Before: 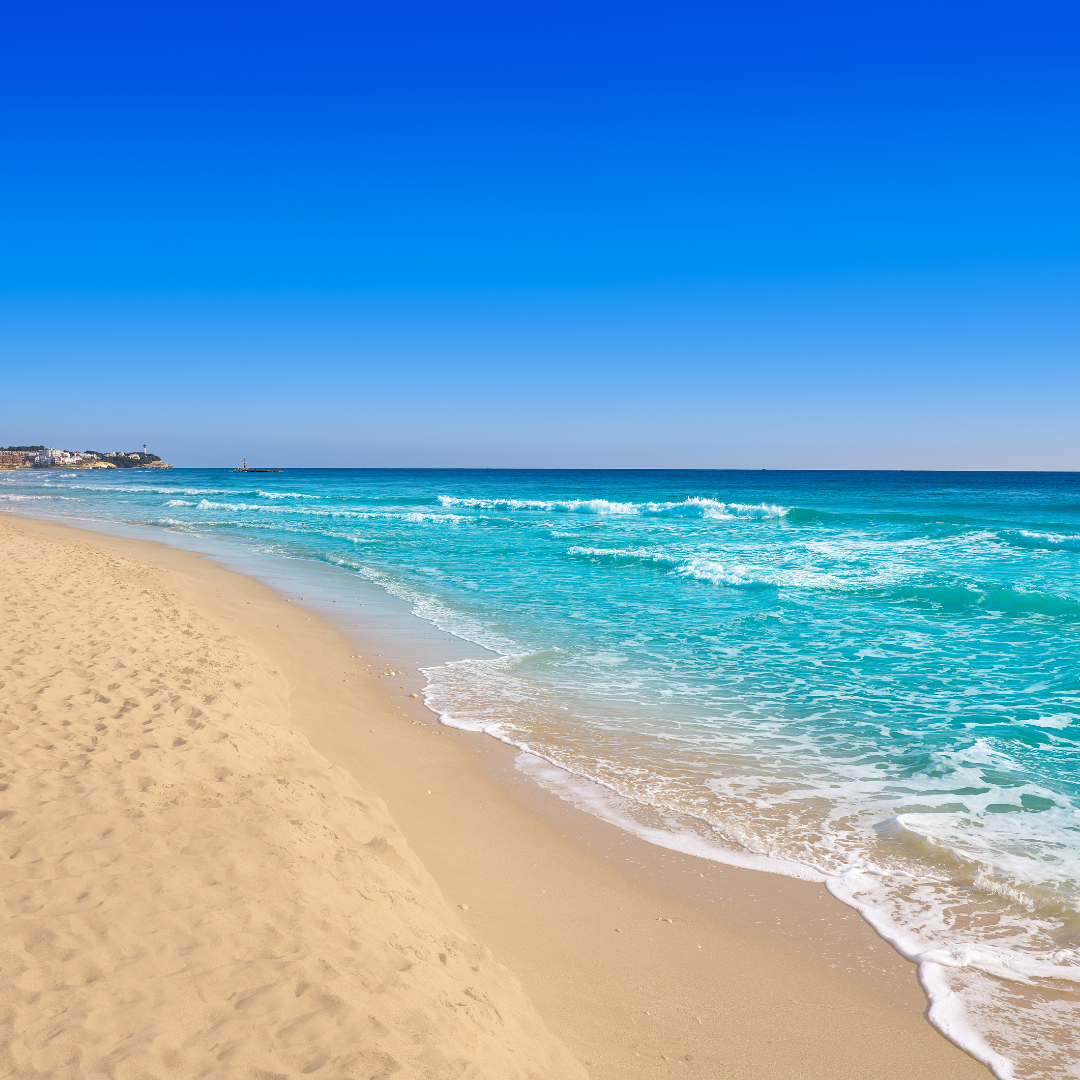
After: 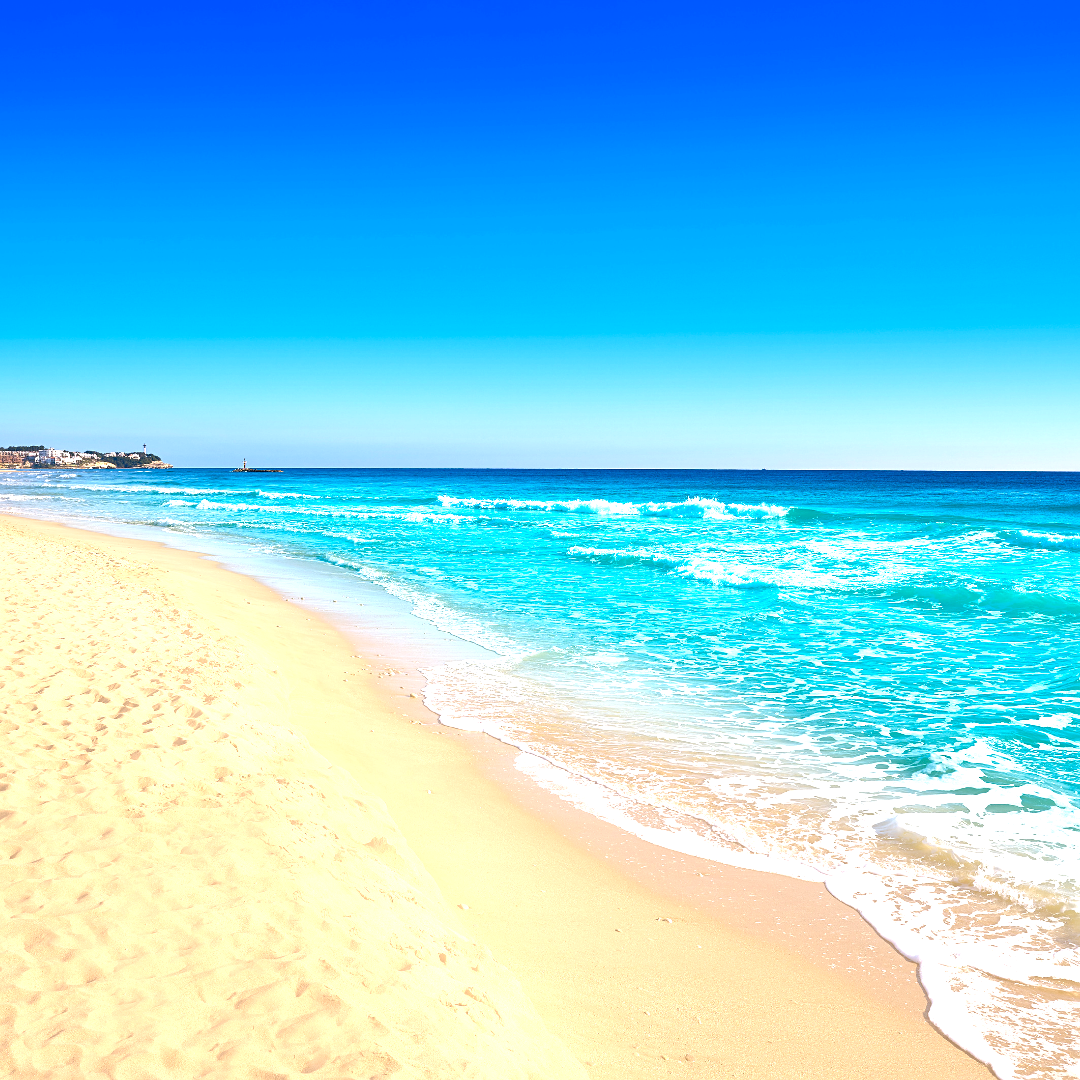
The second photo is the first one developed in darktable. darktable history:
sharpen: amount 0.2
contrast brightness saturation: contrast 0.07, brightness -0.14, saturation 0.11
exposure: black level correction 0.001, exposure 0.955 EV, compensate exposure bias true, compensate highlight preservation false
